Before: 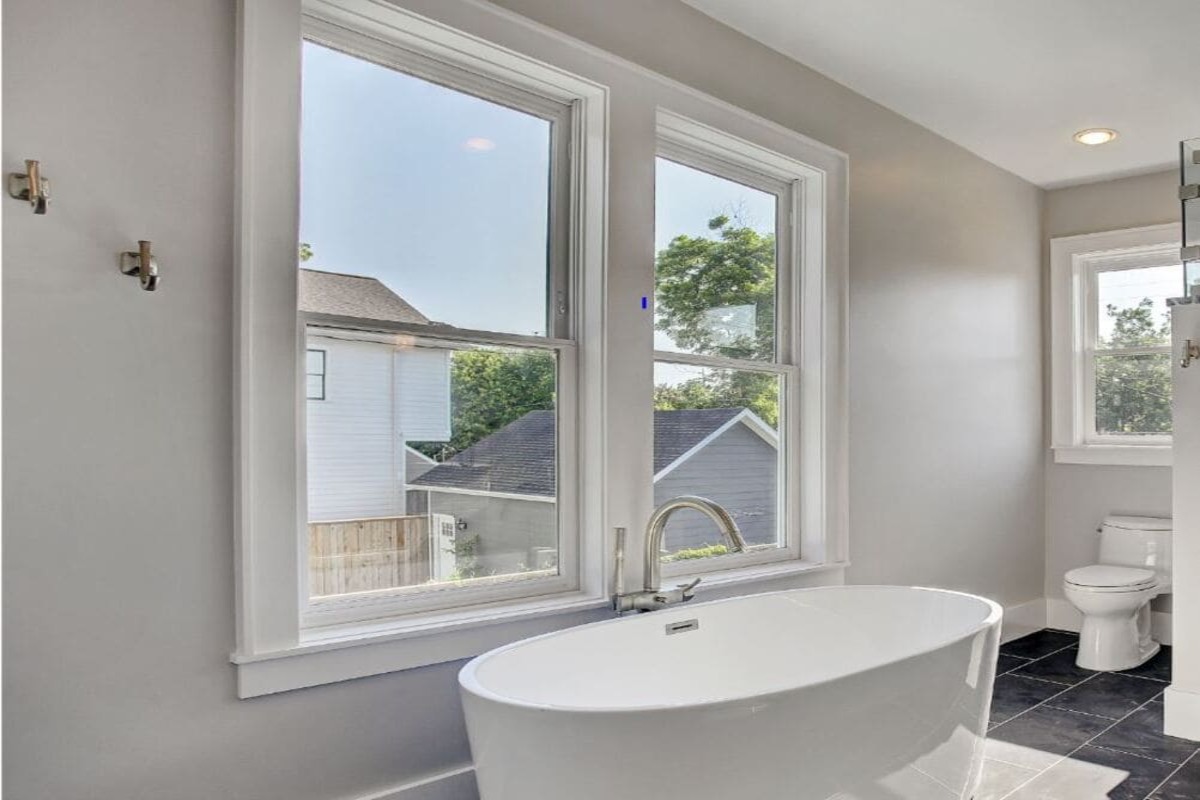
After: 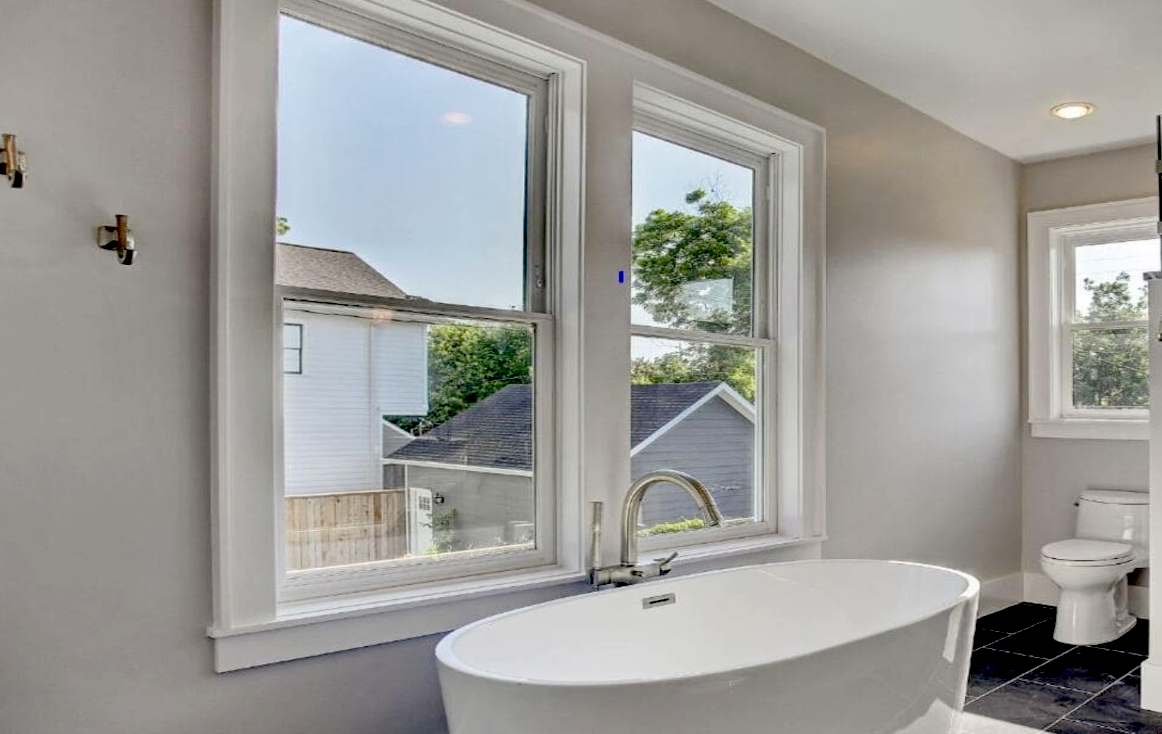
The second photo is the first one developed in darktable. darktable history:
crop: left 1.964%, top 3.251%, right 1.122%, bottom 4.933%
exposure: black level correction 0.056, compensate highlight preservation false
